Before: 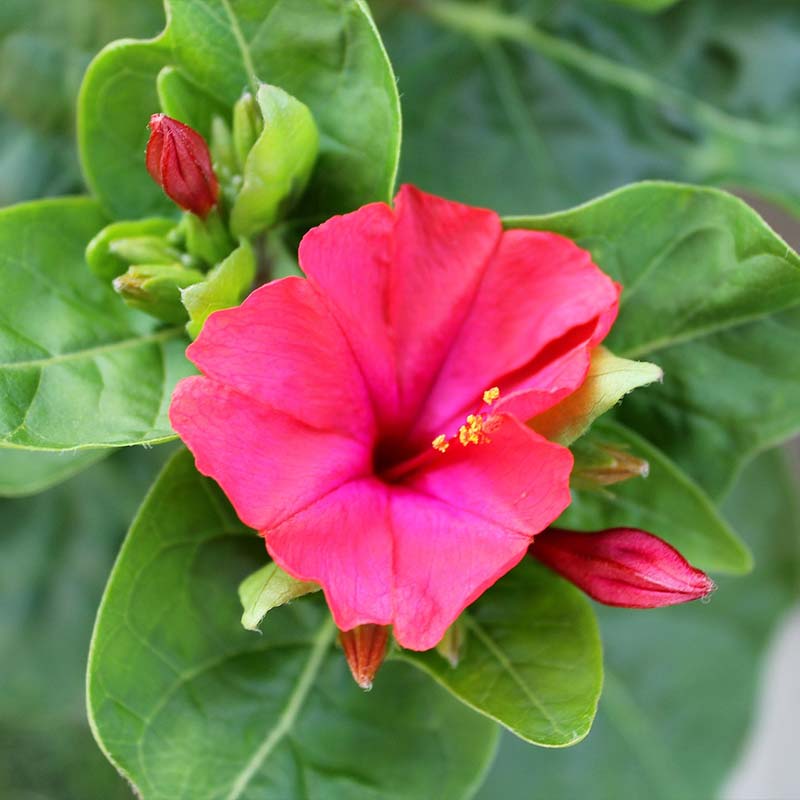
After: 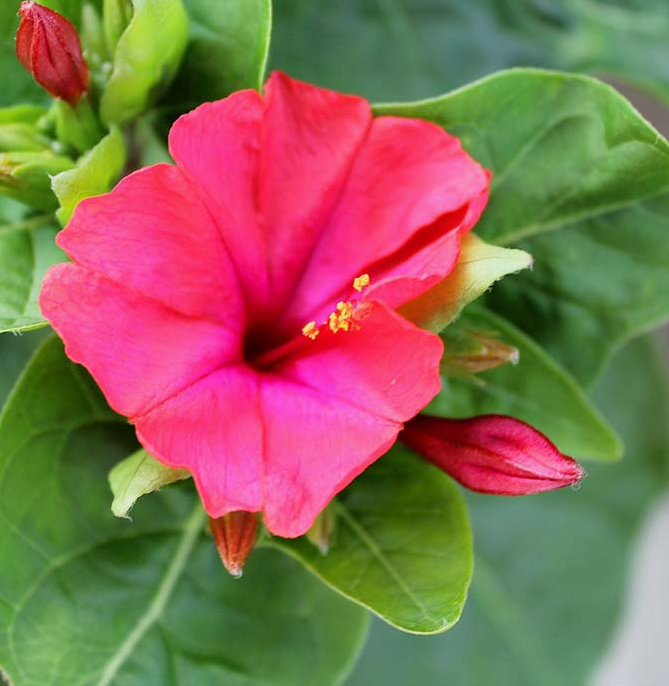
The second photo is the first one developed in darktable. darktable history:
crop: left 16.315%, top 14.246%
filmic rgb: black relative exposure -9.5 EV, white relative exposure 3.02 EV, hardness 6.12
